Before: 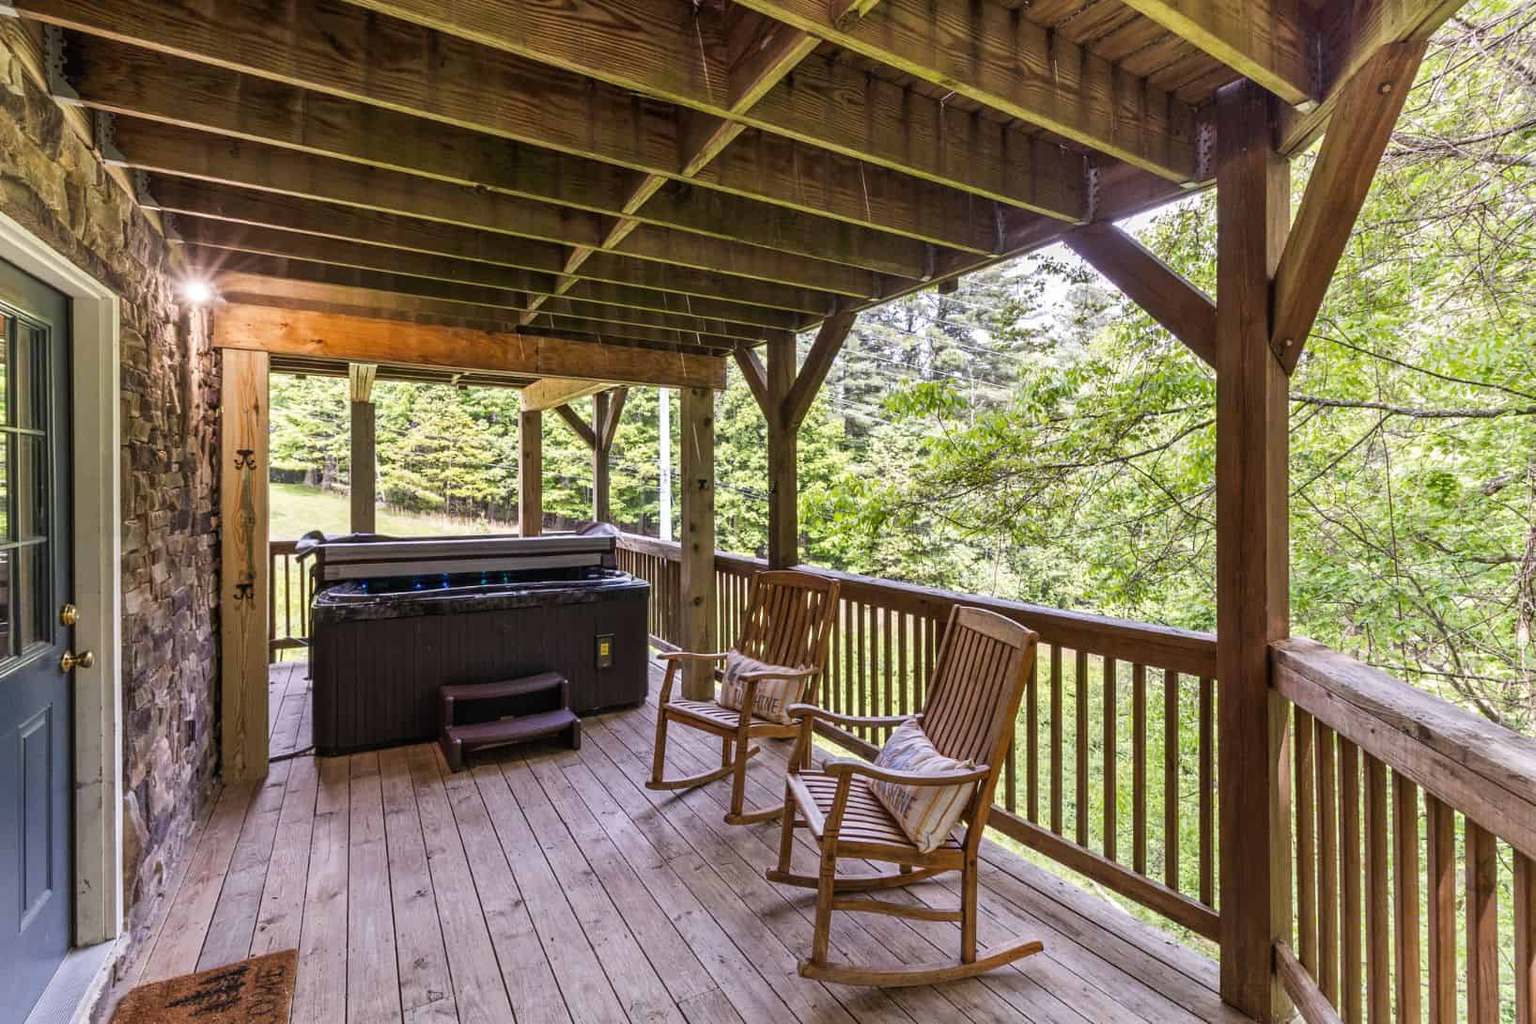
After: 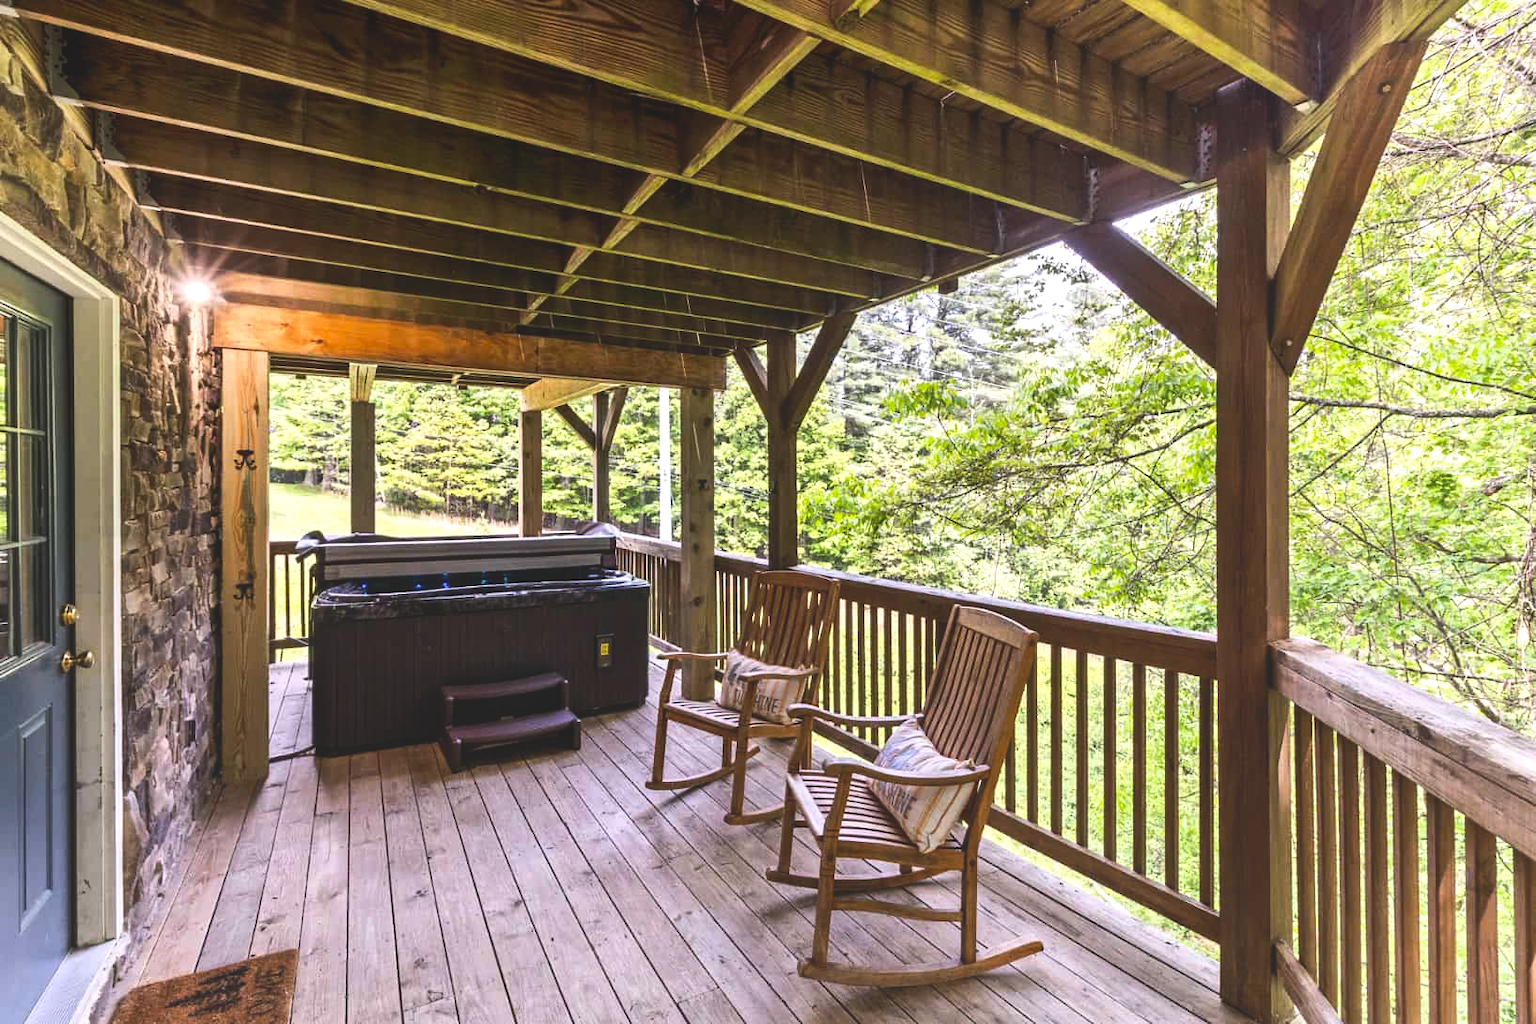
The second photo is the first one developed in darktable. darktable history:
local contrast: detail 70%
shadows and highlights: shadows 25, highlights -25
tone equalizer: -8 EV -1.08 EV, -7 EV -1.01 EV, -6 EV -0.867 EV, -5 EV -0.578 EV, -3 EV 0.578 EV, -2 EV 0.867 EV, -1 EV 1.01 EV, +0 EV 1.08 EV, edges refinement/feathering 500, mask exposure compensation -1.57 EV, preserve details no
